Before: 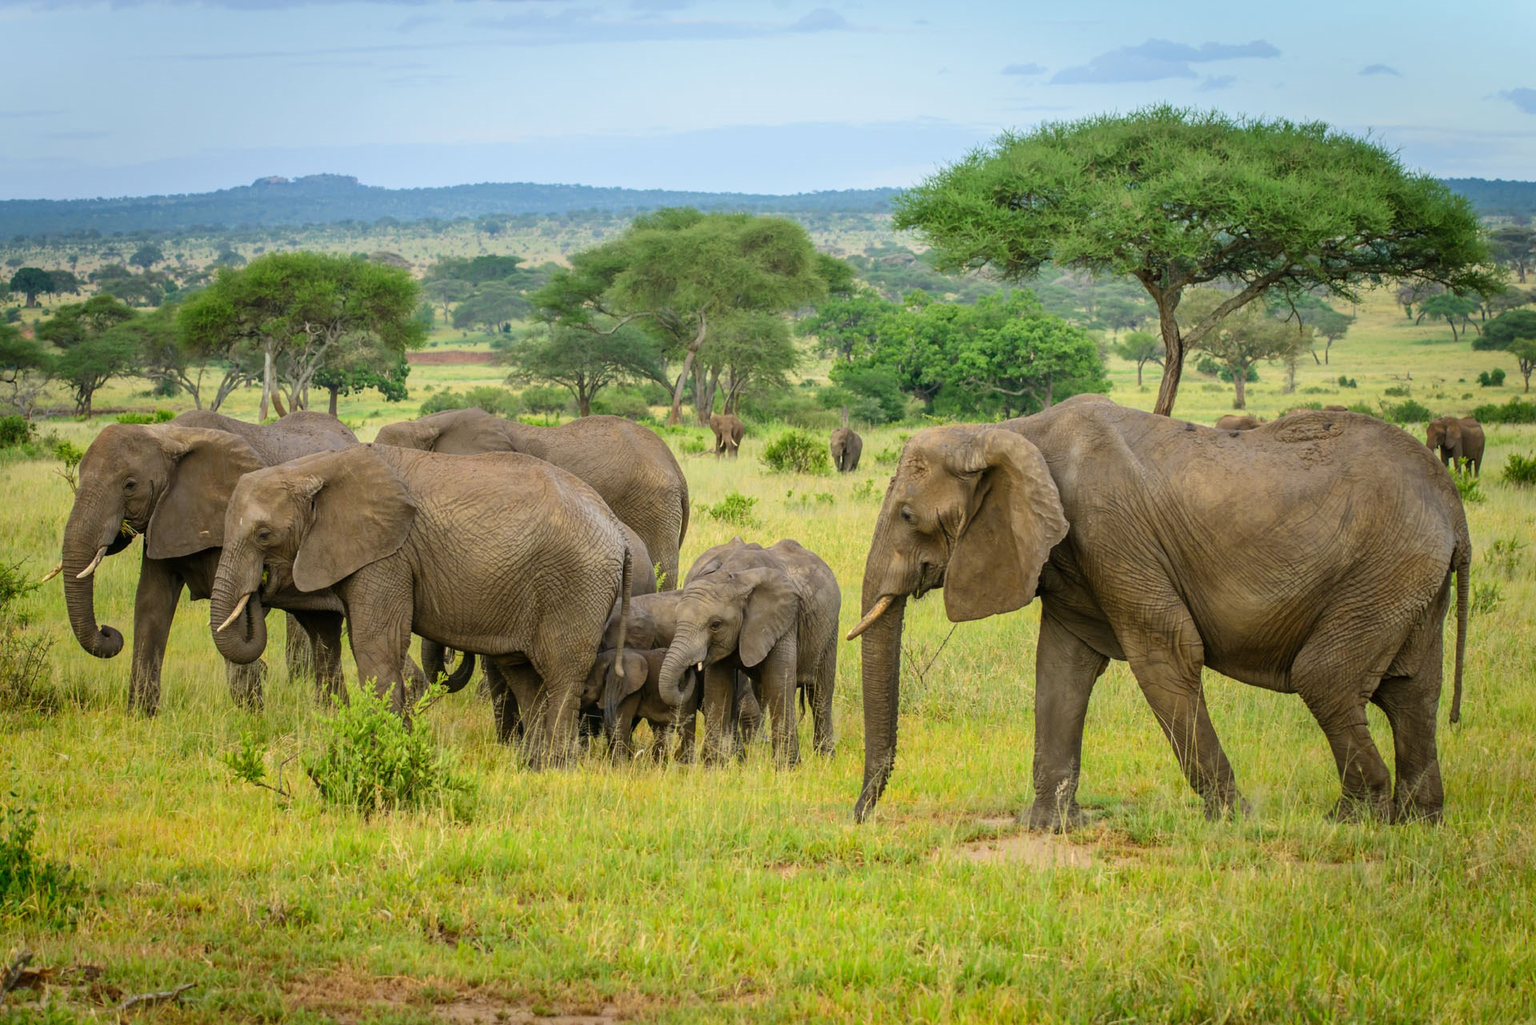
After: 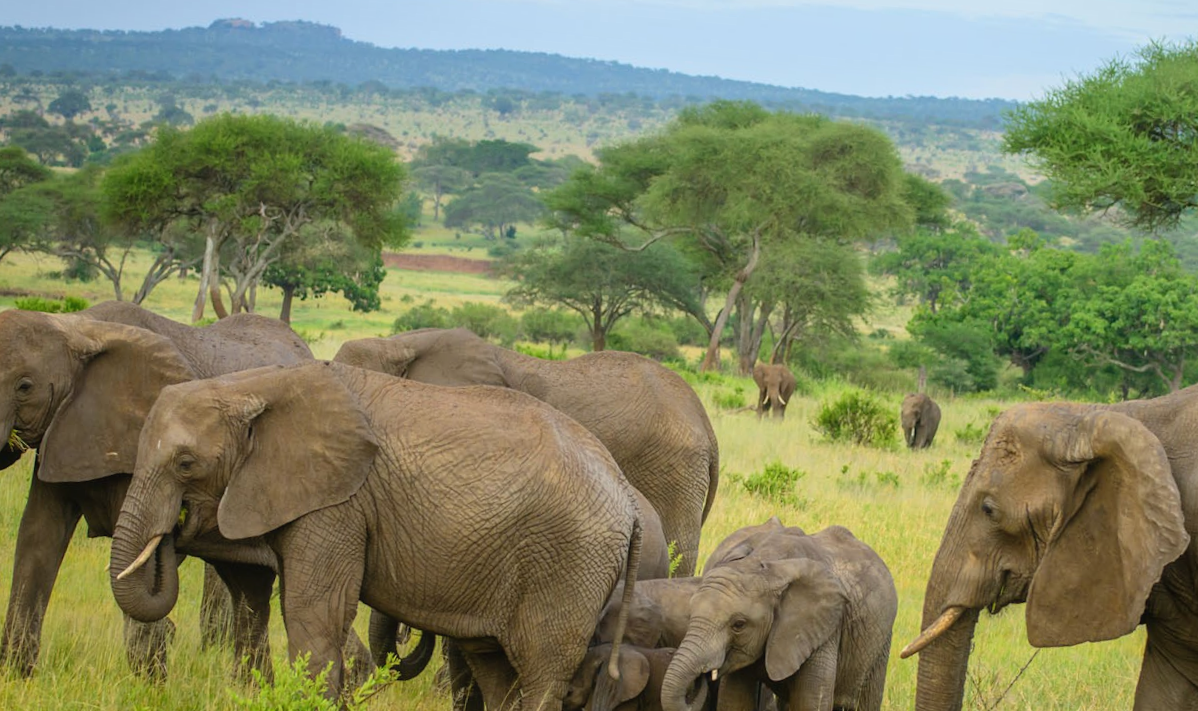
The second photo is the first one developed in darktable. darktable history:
crop and rotate: angle -4.99°, left 2.122%, top 6.945%, right 27.566%, bottom 30.519%
contrast equalizer: octaves 7, y [[0.6 ×6], [0.55 ×6], [0 ×6], [0 ×6], [0 ×6]], mix -0.2
